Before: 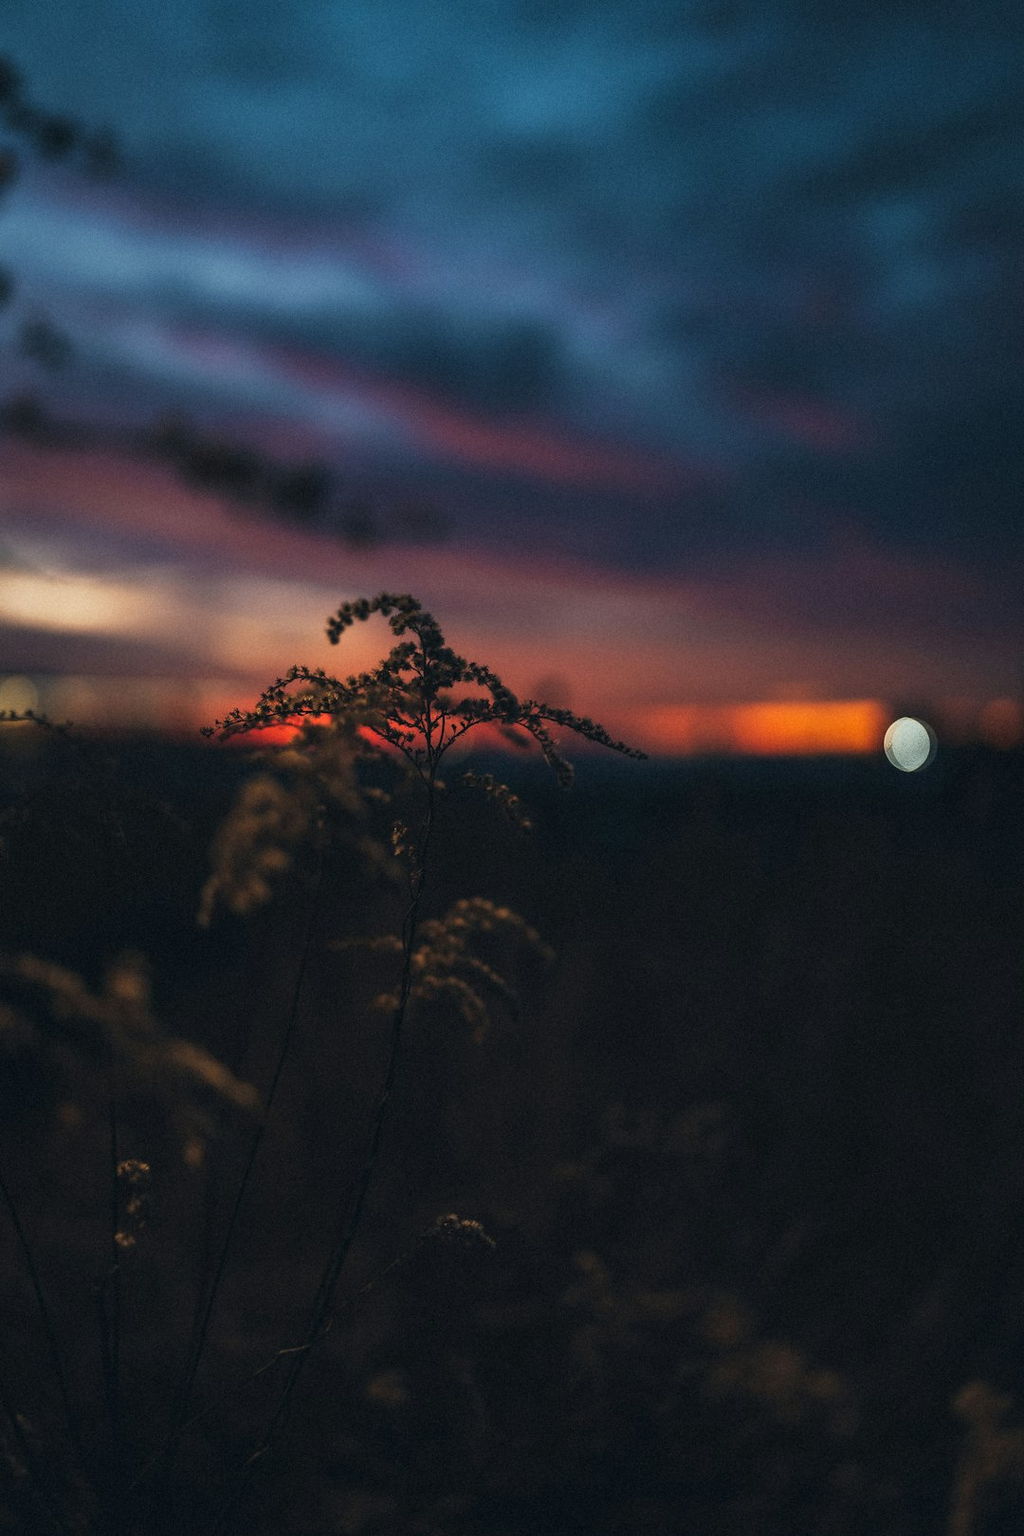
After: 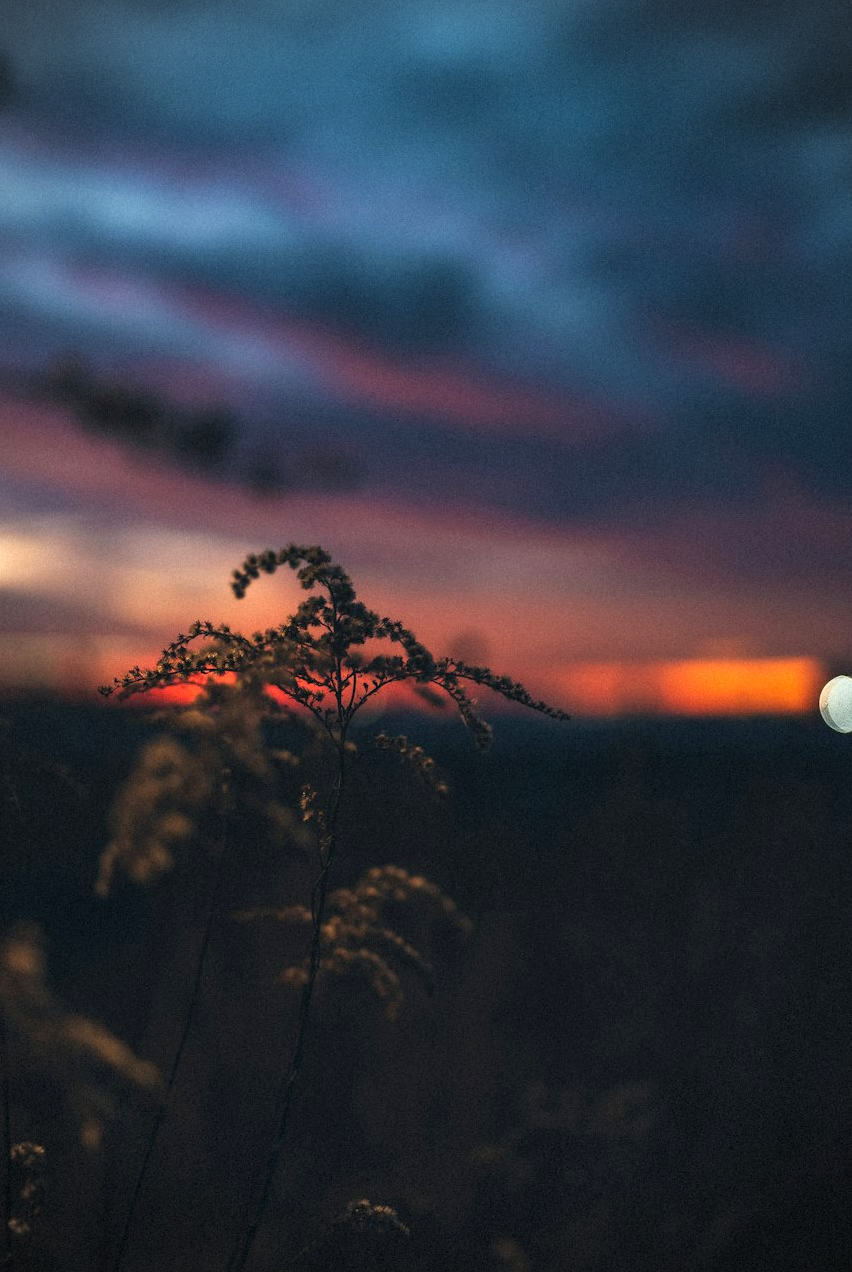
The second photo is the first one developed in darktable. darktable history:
vignetting: dithering 8-bit output
exposure: black level correction 0.001, exposure 0.499 EV, compensate highlight preservation false
crop and rotate: left 10.53%, top 5.024%, right 10.493%, bottom 16.432%
